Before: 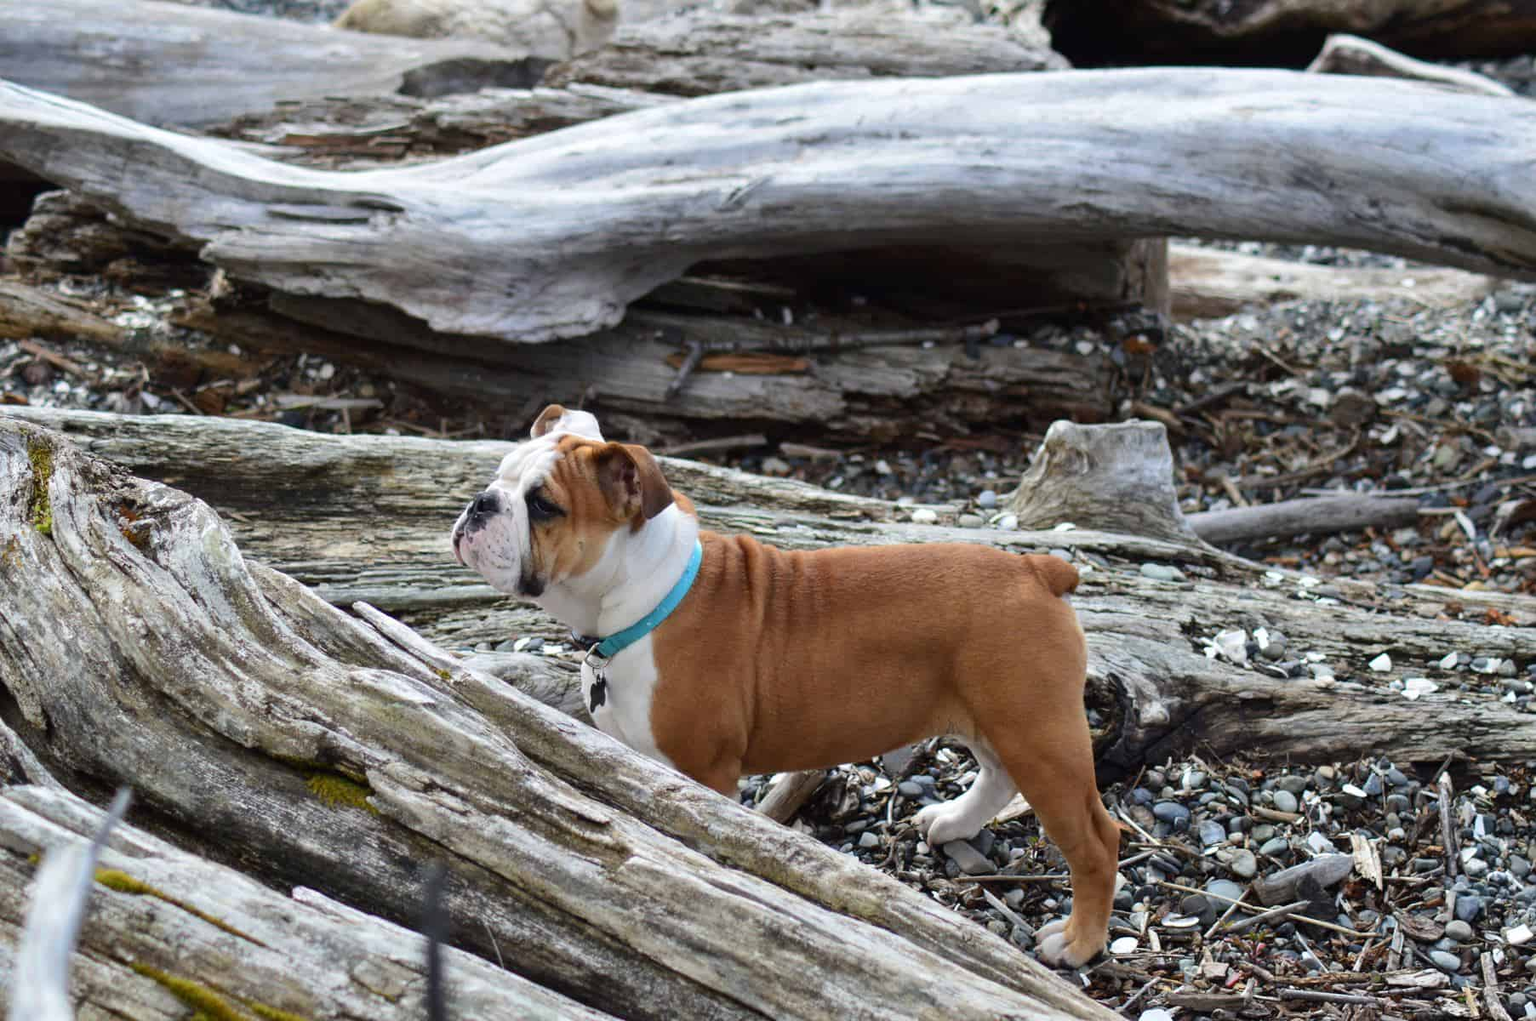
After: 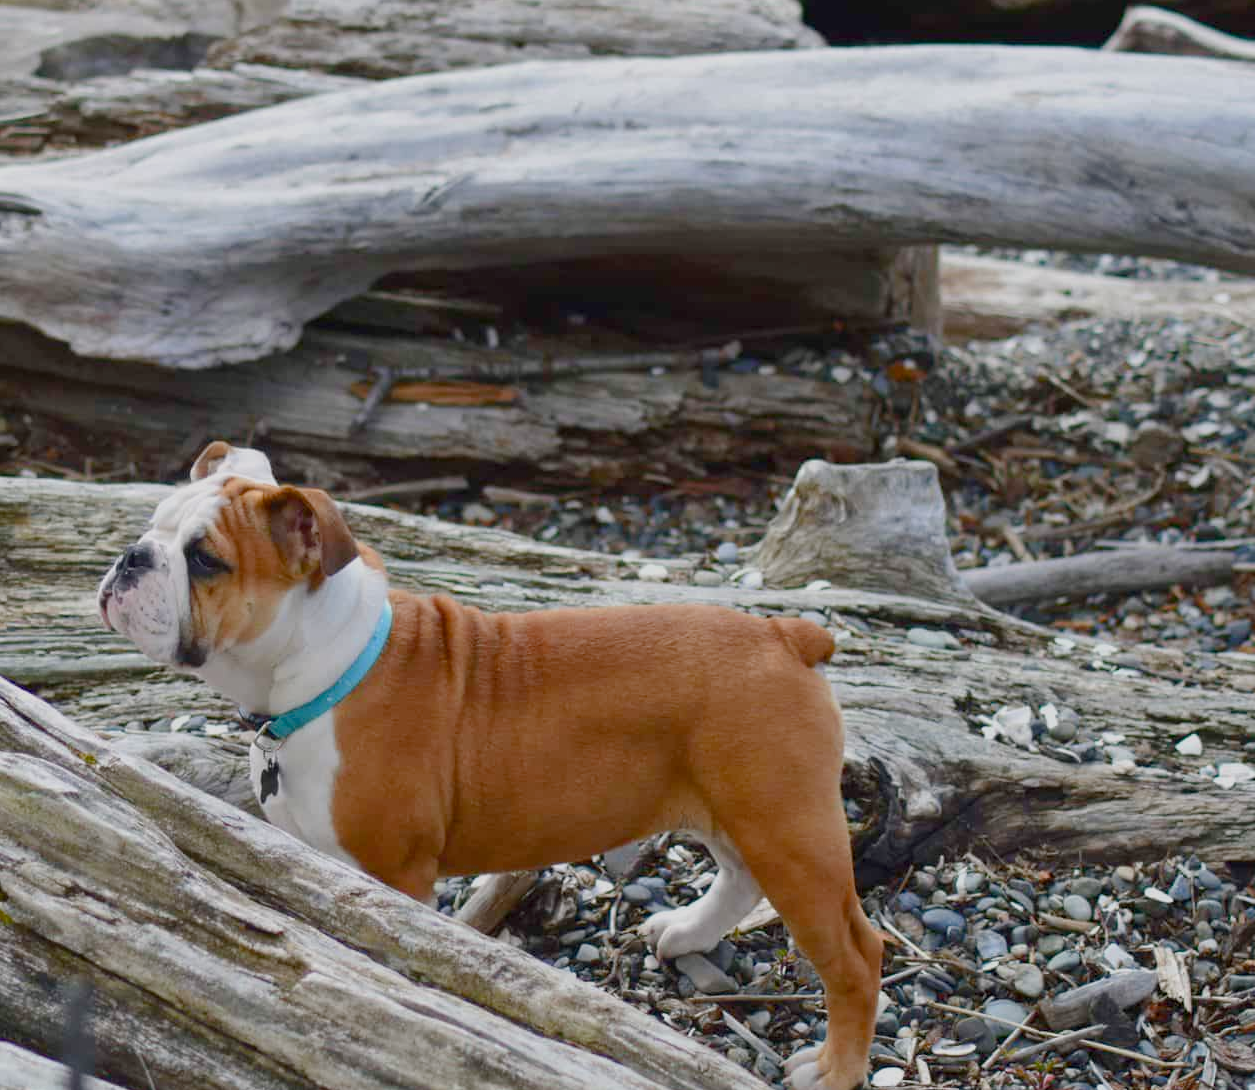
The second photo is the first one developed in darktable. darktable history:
color balance rgb: shadows lift › chroma 1%, shadows lift › hue 113°, highlights gain › chroma 0.2%, highlights gain › hue 333°, perceptual saturation grading › global saturation 20%, perceptual saturation grading › highlights -50%, perceptual saturation grading › shadows 25%, contrast -20%
base curve: curves: ch0 [(0, 0) (0.989, 0.992)], preserve colors none
crop and rotate: left 24.034%, top 2.838%, right 6.406%, bottom 6.299%
